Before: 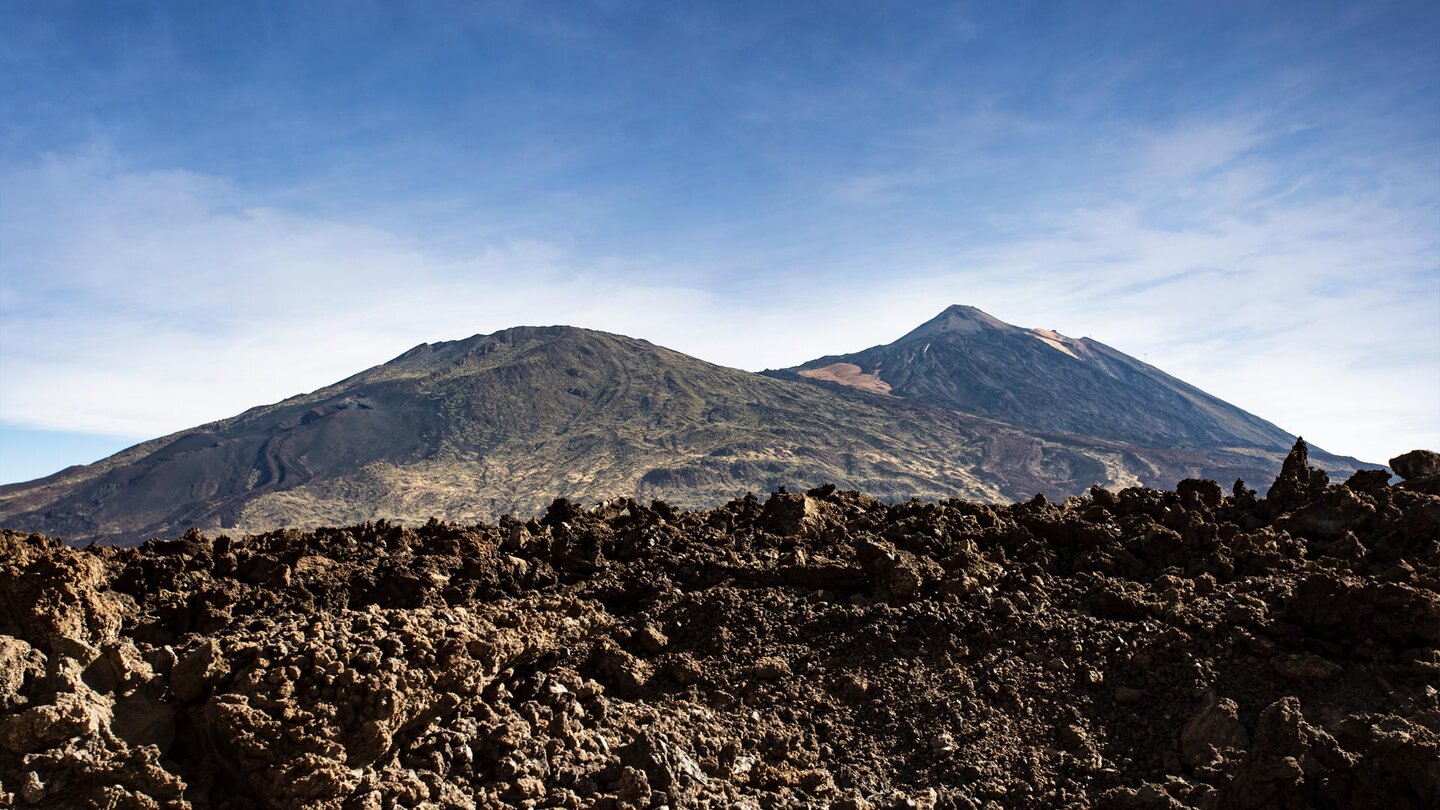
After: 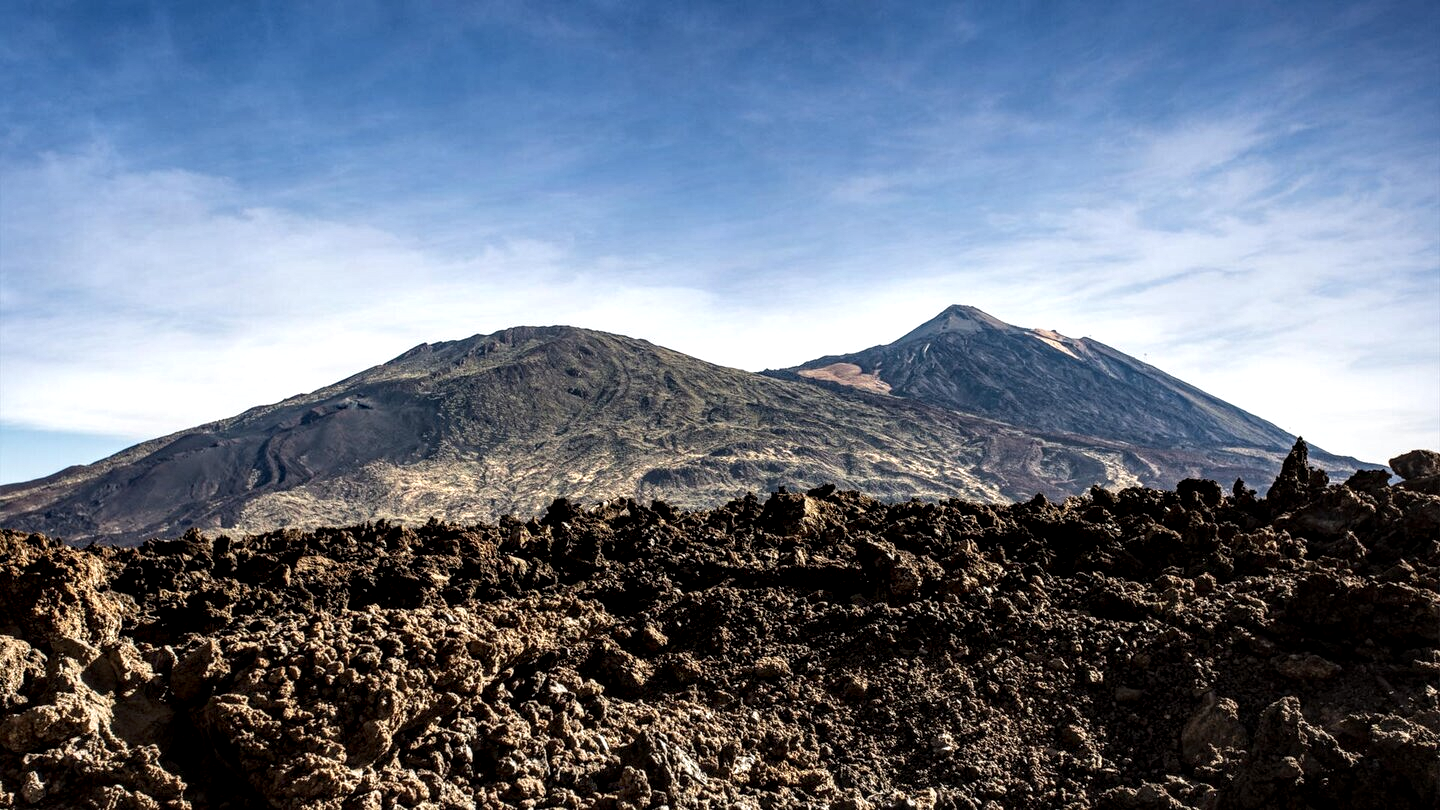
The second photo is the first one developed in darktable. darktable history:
exposure: compensate exposure bias true, compensate highlight preservation false
local contrast: highlights 60%, shadows 60%, detail 160%
